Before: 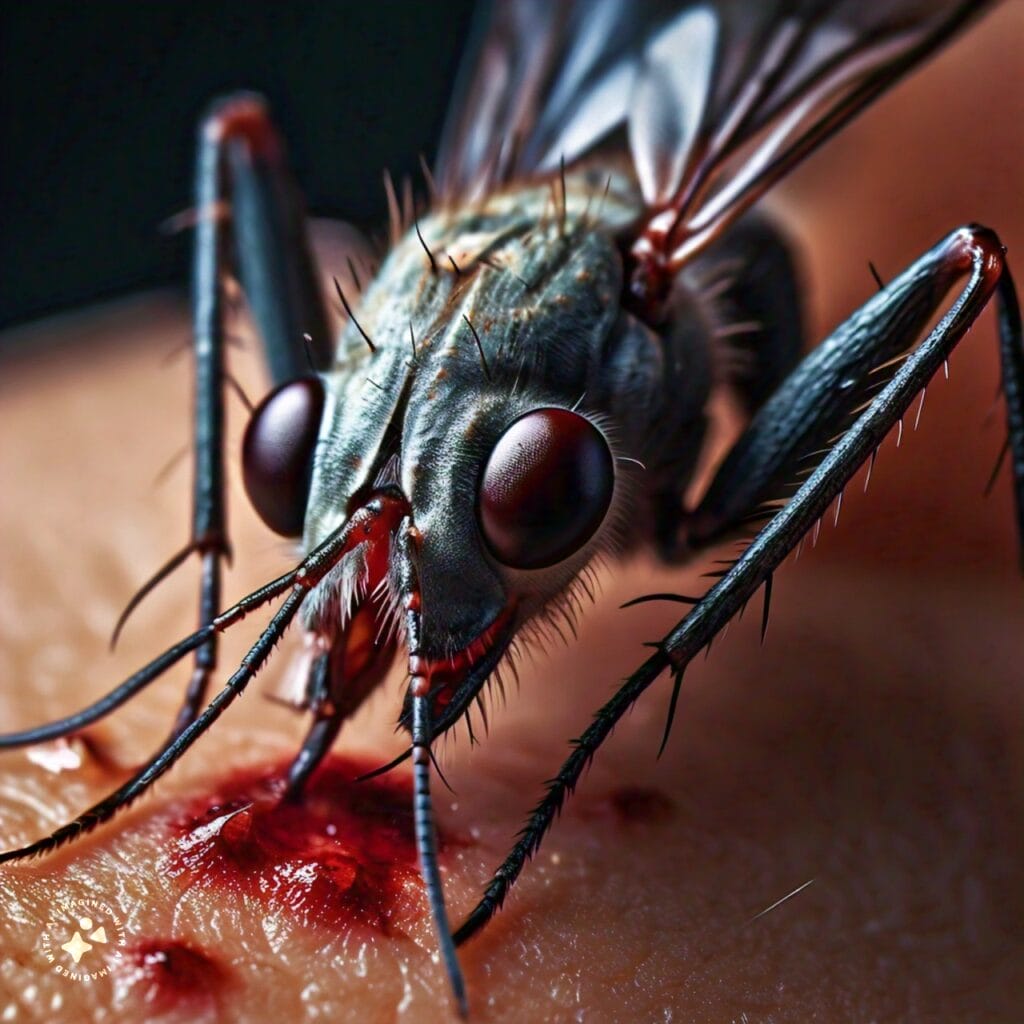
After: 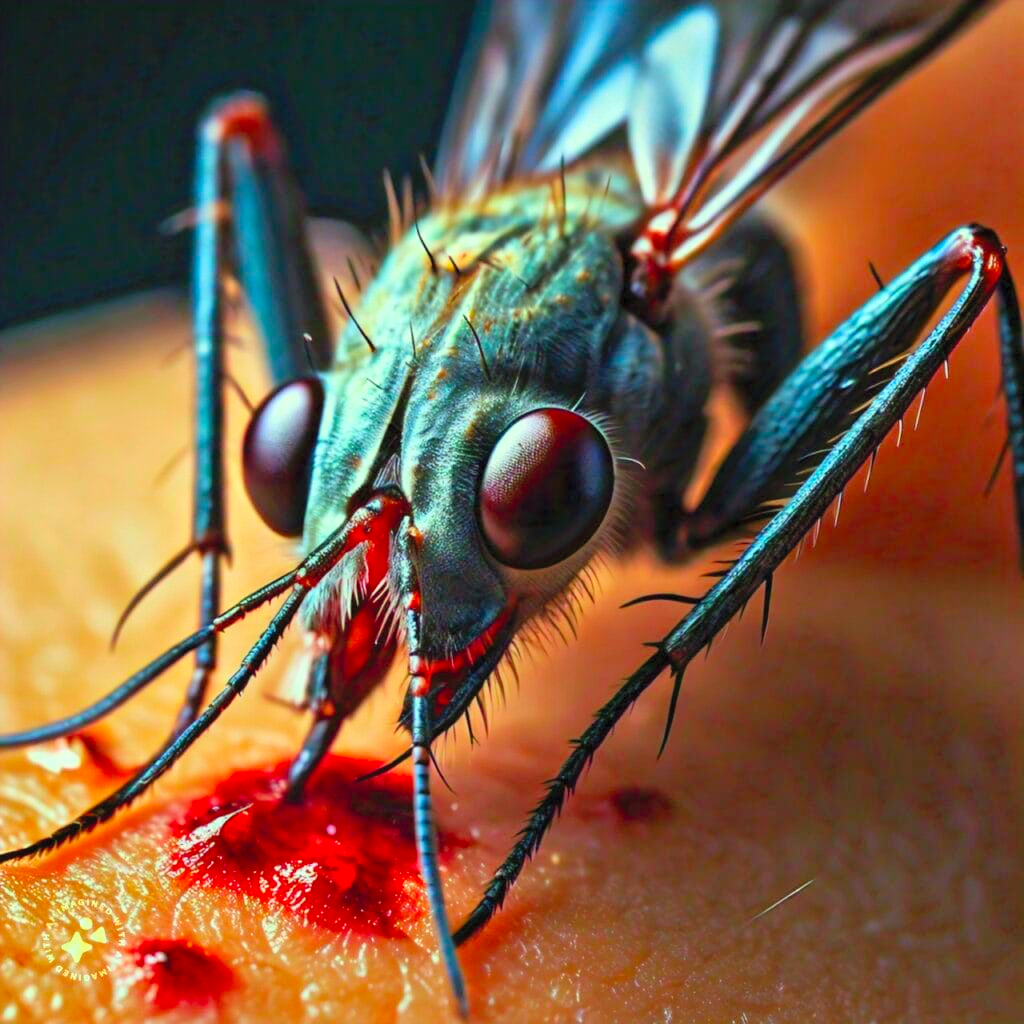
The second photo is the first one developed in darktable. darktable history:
exposure: exposure -0.01 EV, compensate highlight preservation false
white balance: red 0.988, blue 1.017
color correction: highlights a* -10.77, highlights b* 9.8, saturation 1.72
contrast brightness saturation: contrast 0.1, brightness 0.3, saturation 0.14
